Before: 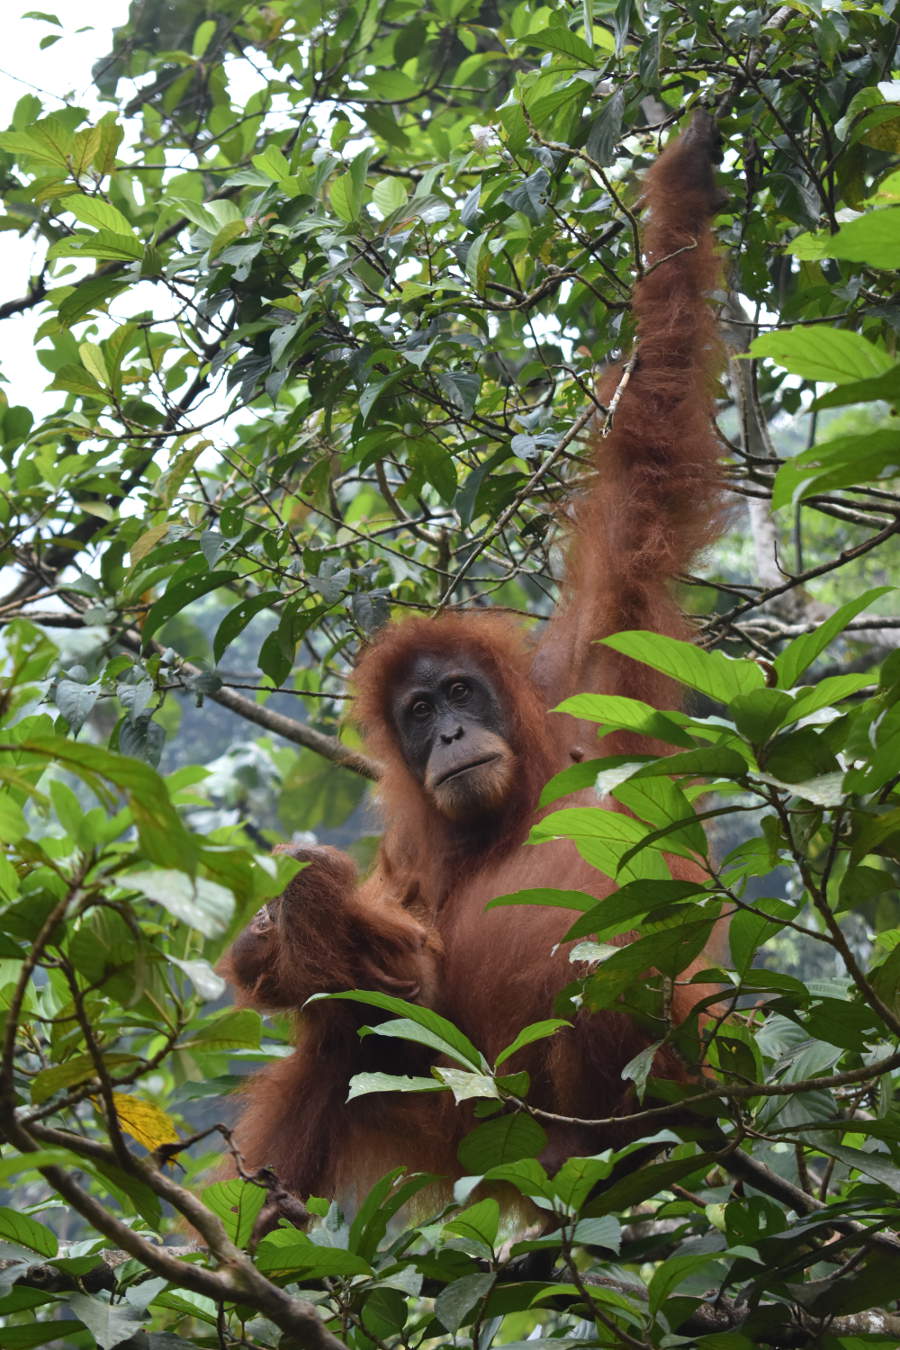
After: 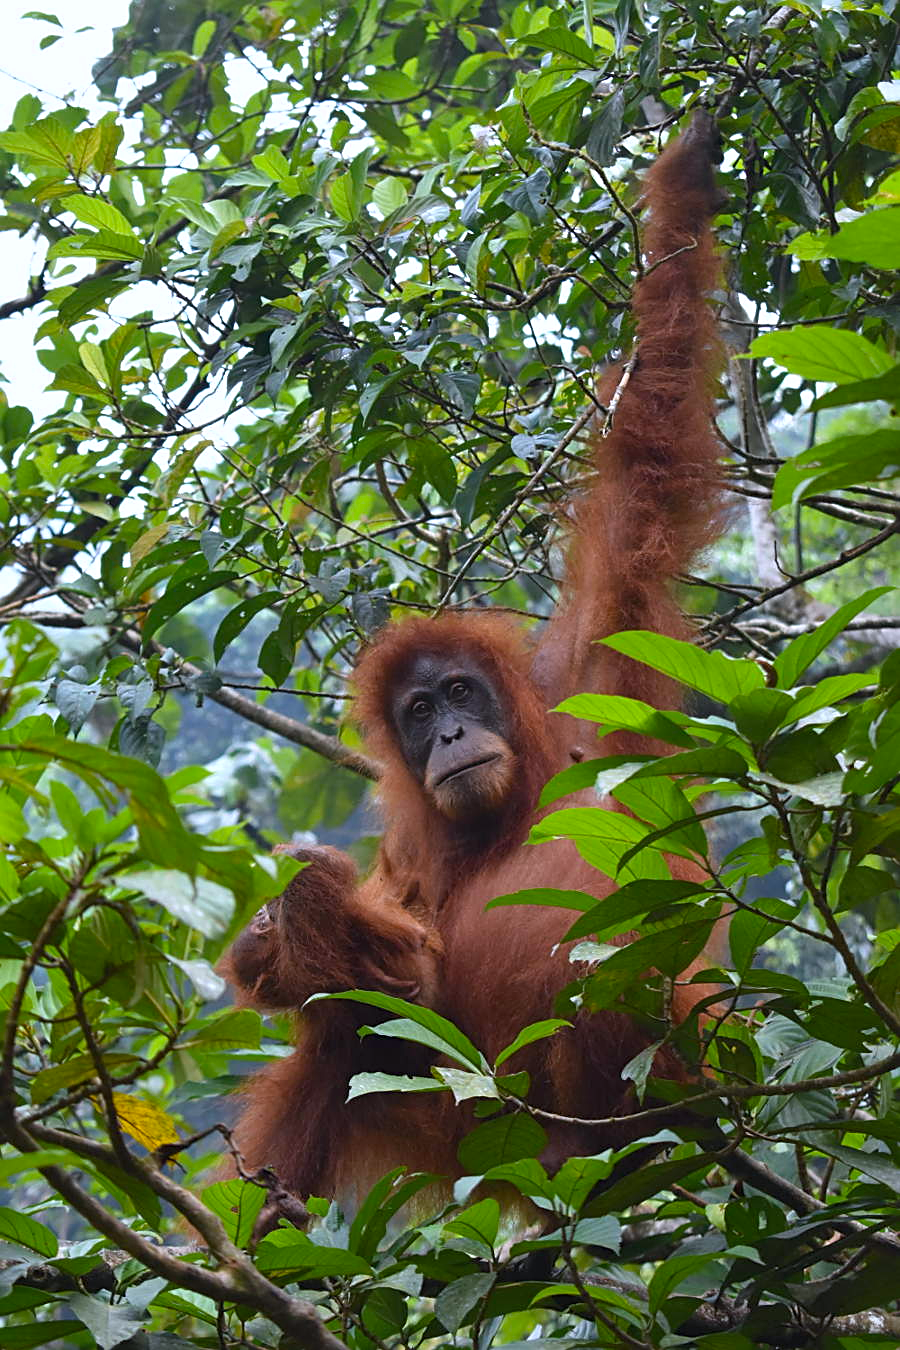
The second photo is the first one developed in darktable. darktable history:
color balance rgb: perceptual saturation grading › global saturation 30%
sharpen: on, module defaults
color calibration: illuminant as shot in camera, x 0.358, y 0.373, temperature 4628.91 K
tone equalizer: on, module defaults
